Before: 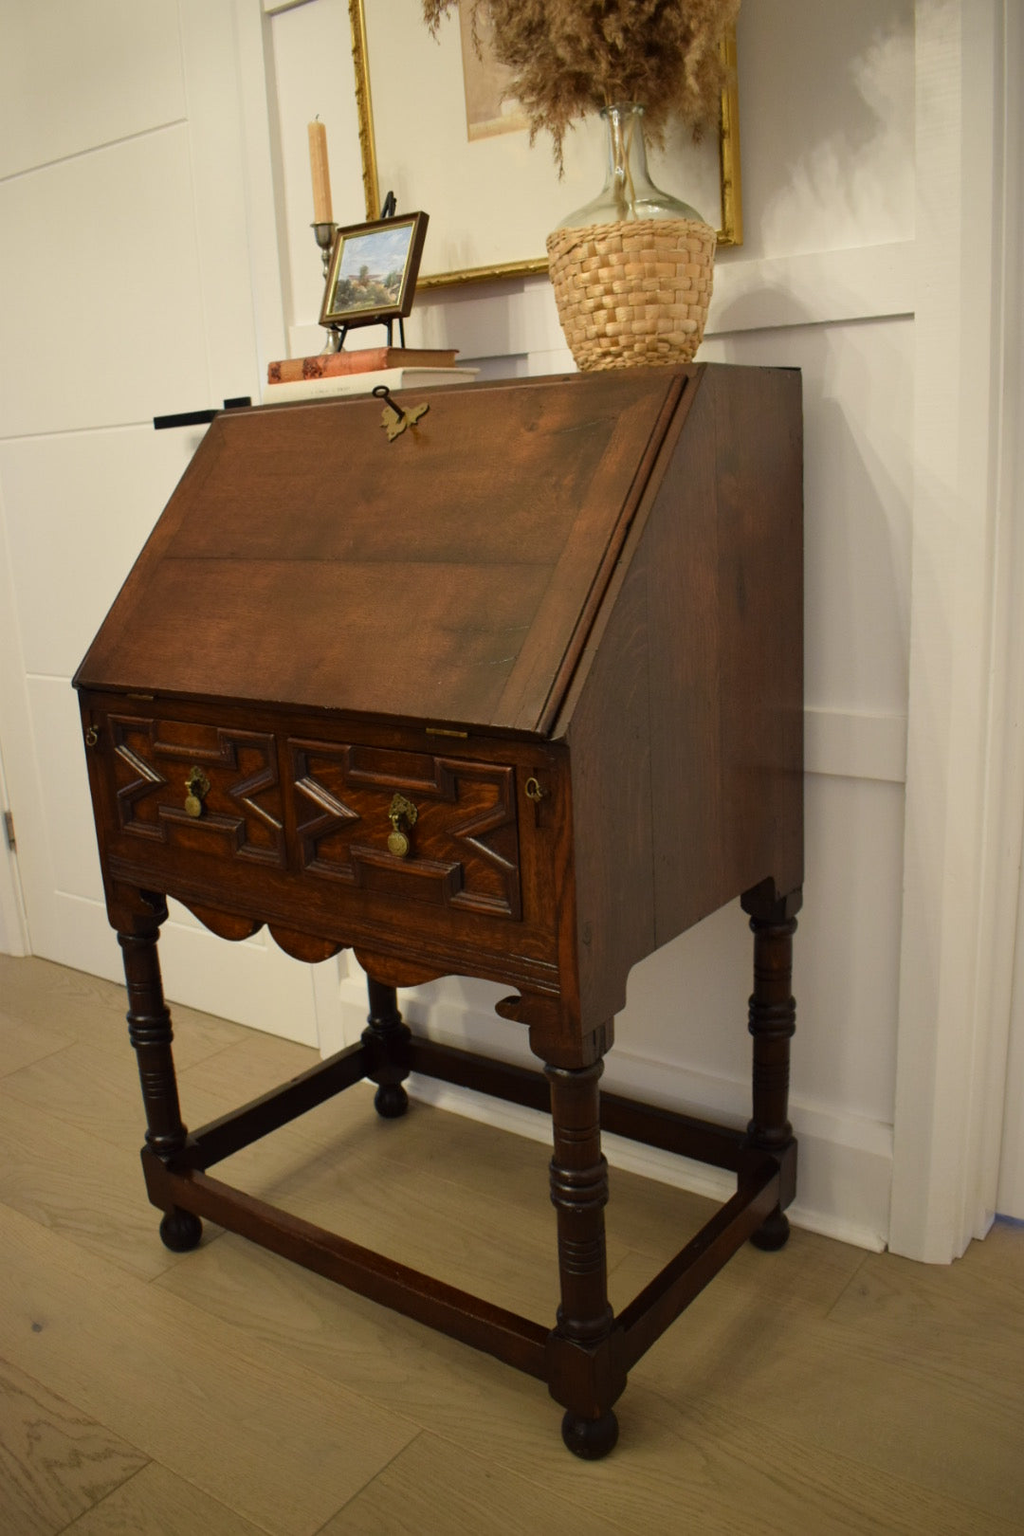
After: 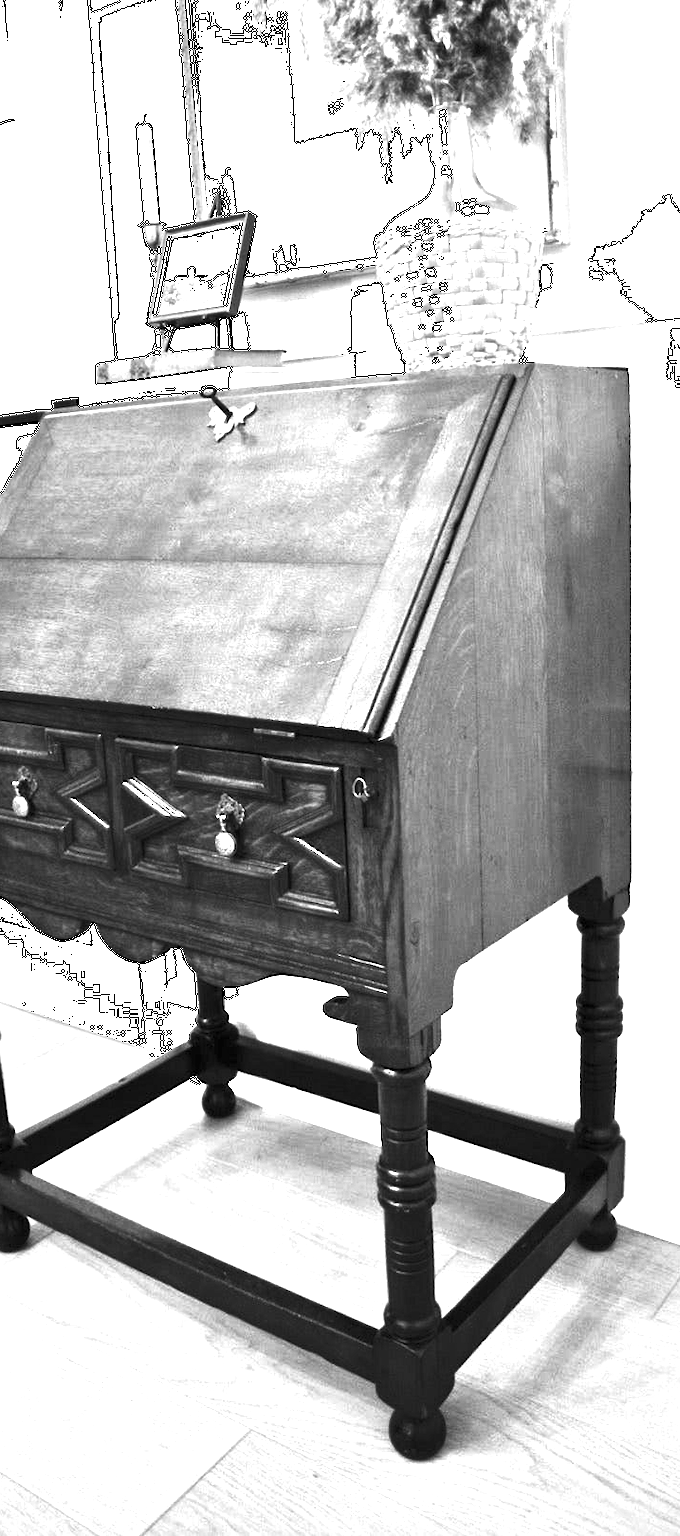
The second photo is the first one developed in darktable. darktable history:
crop: left 16.899%, right 16.556%
monochrome: on, module defaults
local contrast: highlights 100%, shadows 100%, detail 120%, midtone range 0.2
color balance rgb: linear chroma grading › shadows -30%, linear chroma grading › global chroma 35%, perceptual saturation grading › global saturation 75%, perceptual saturation grading › shadows -30%, perceptual brilliance grading › highlights 75%, perceptual brilliance grading › shadows -30%, global vibrance 35%
color correction: highlights a* 0.162, highlights b* 29.53, shadows a* -0.162, shadows b* 21.09
exposure: exposure 2.003 EV, compensate highlight preservation false
